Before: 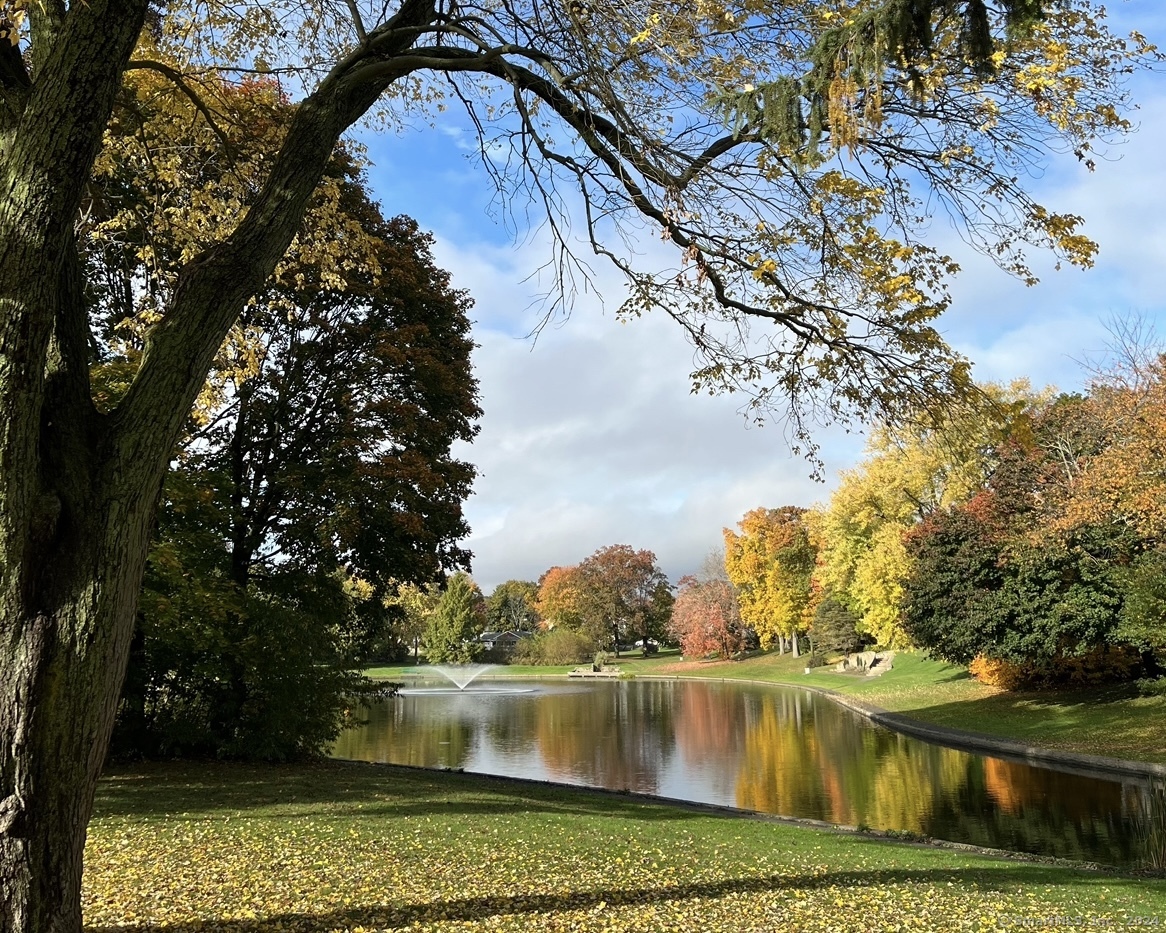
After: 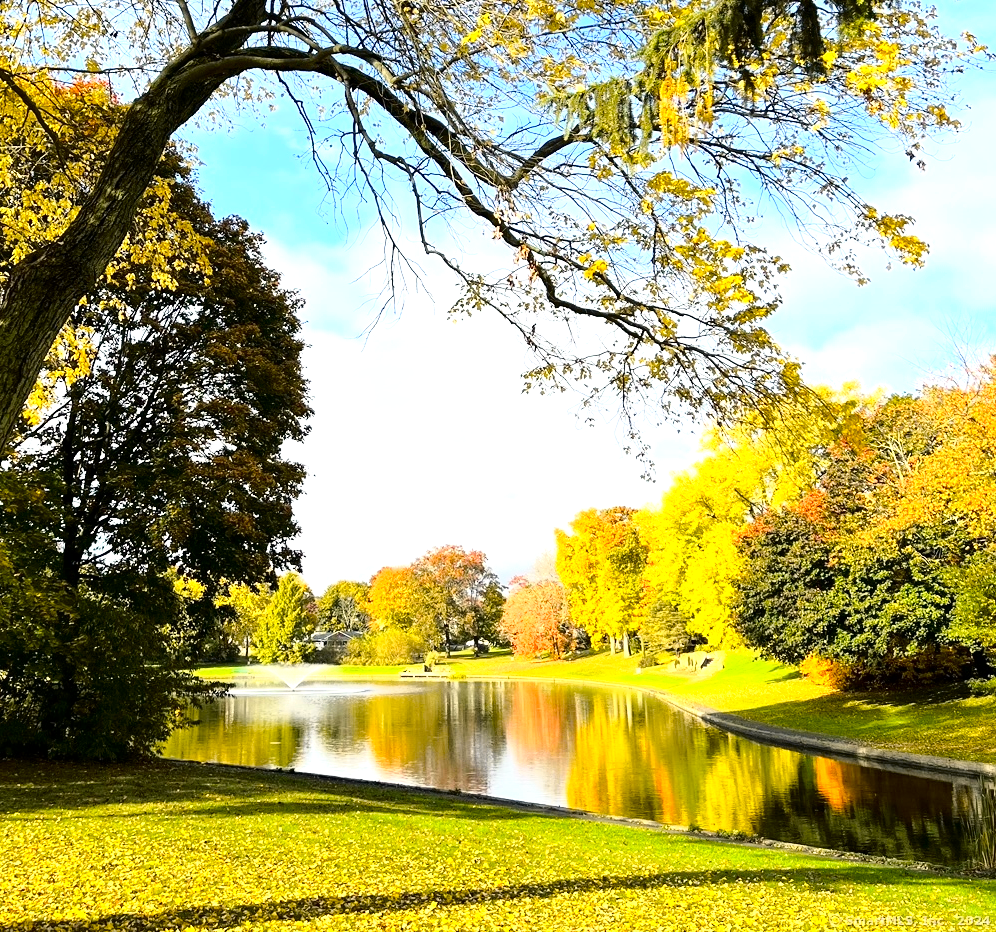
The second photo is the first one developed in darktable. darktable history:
crop and rotate: left 14.512%
exposure: exposure 1.147 EV, compensate exposure bias true, compensate highlight preservation false
color balance rgb: highlights gain › chroma 1.117%, highlights gain › hue 60.21°, perceptual saturation grading › global saturation 0.374%, perceptual saturation grading › mid-tones 11.652%, global vibrance 20%
tone curve: curves: ch0 [(0, 0) (0.136, 0.071) (0.346, 0.366) (0.489, 0.573) (0.66, 0.748) (0.858, 0.926) (1, 0.977)]; ch1 [(0, 0) (0.353, 0.344) (0.45, 0.46) (0.498, 0.498) (0.521, 0.512) (0.563, 0.559) (0.592, 0.605) (0.641, 0.673) (1, 1)]; ch2 [(0, 0) (0.333, 0.346) (0.375, 0.375) (0.424, 0.43) (0.476, 0.492) (0.502, 0.502) (0.524, 0.531) (0.579, 0.61) (0.612, 0.644) (0.641, 0.722) (1, 1)], color space Lab, independent channels, preserve colors none
local contrast: mode bilateral grid, contrast 19, coarseness 50, detail 119%, midtone range 0.2
